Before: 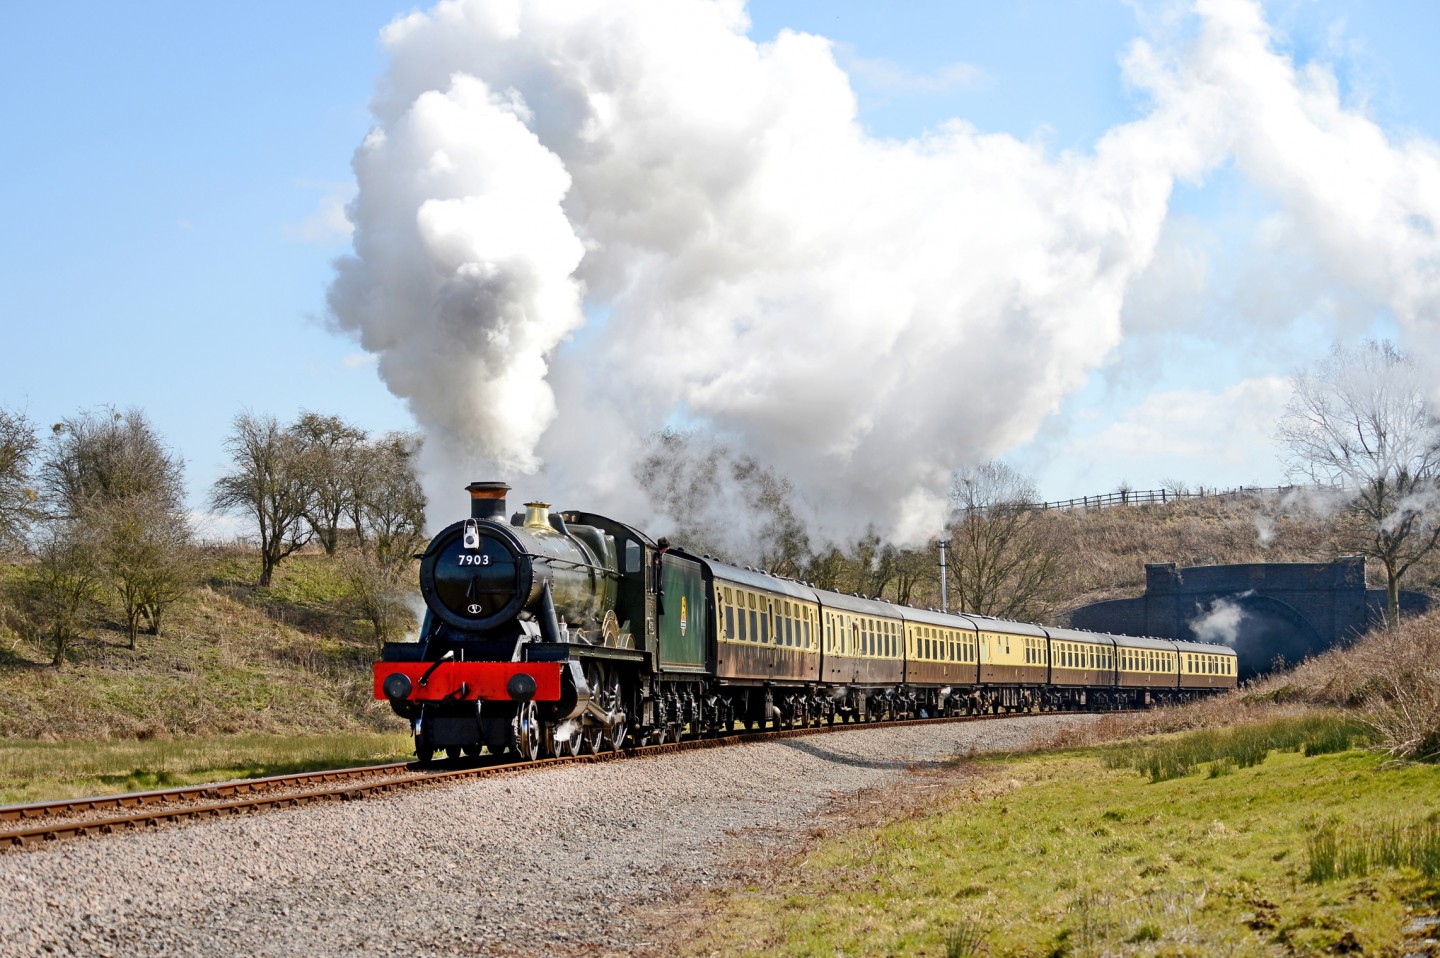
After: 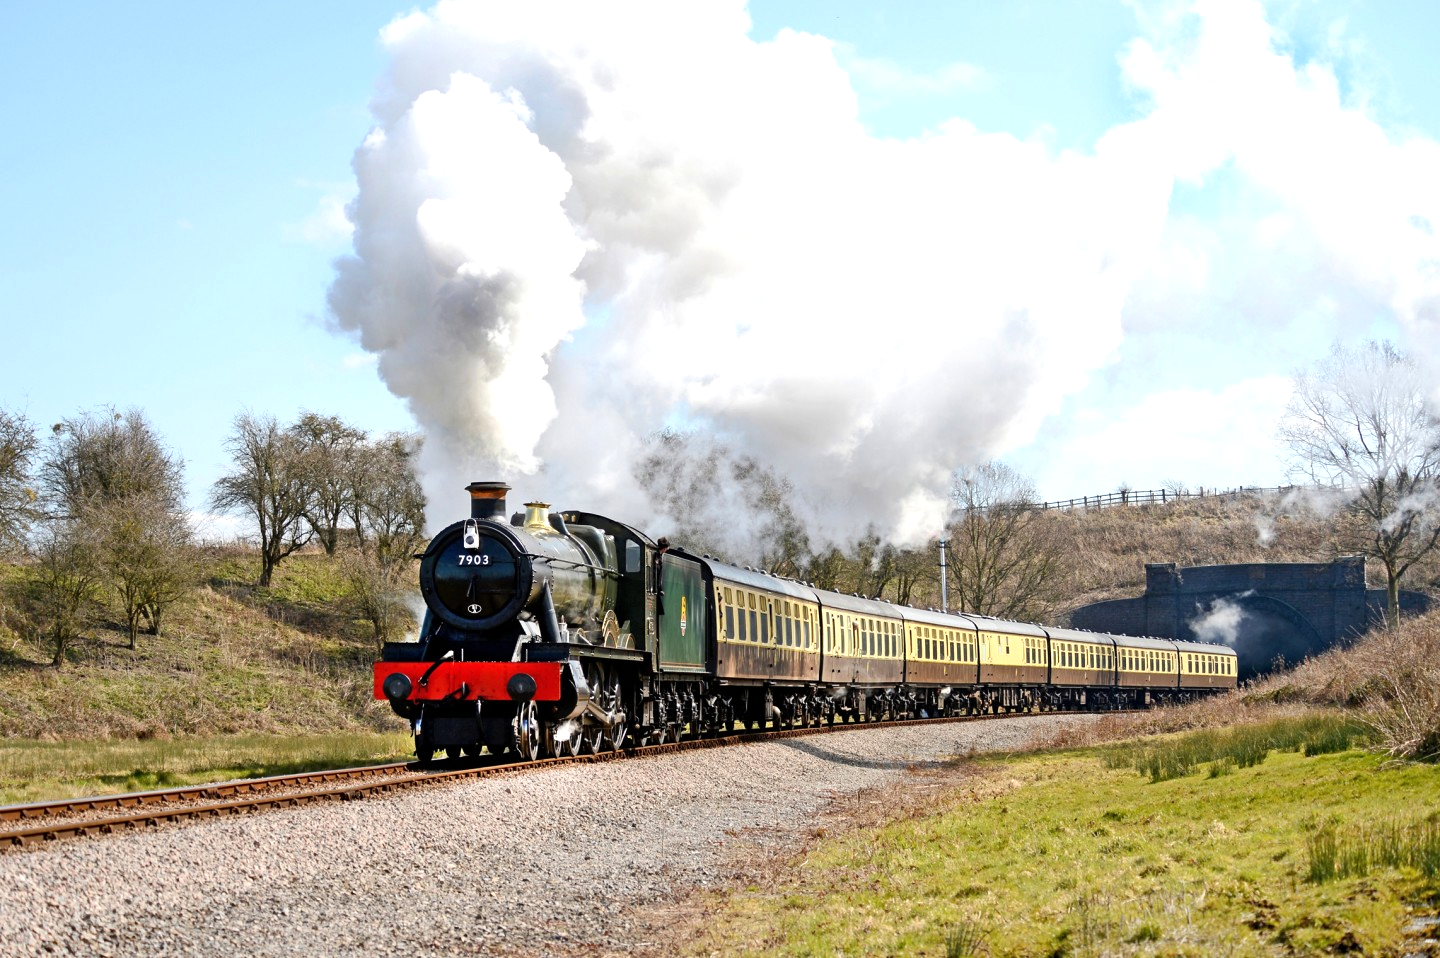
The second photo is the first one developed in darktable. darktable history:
tone equalizer: -8 EV -0.382 EV, -7 EV -0.399 EV, -6 EV -0.338 EV, -5 EV -0.217 EV, -3 EV 0.2 EV, -2 EV 0.344 EV, -1 EV 0.381 EV, +0 EV 0.417 EV
